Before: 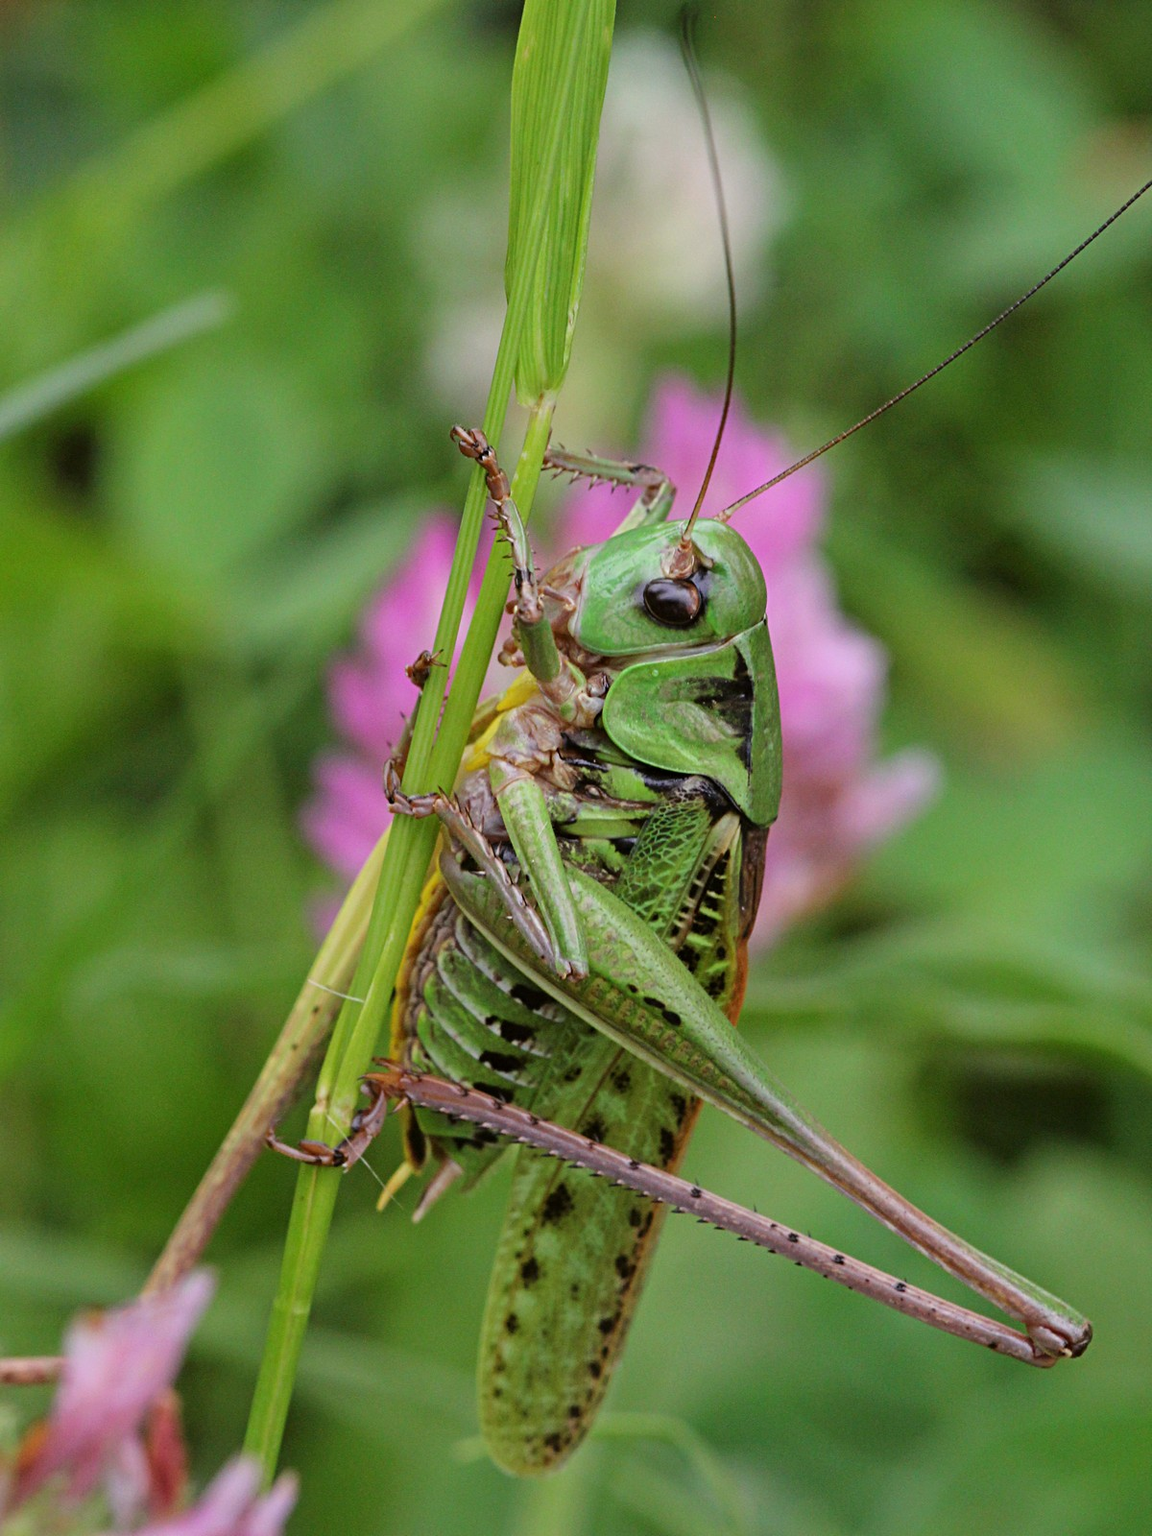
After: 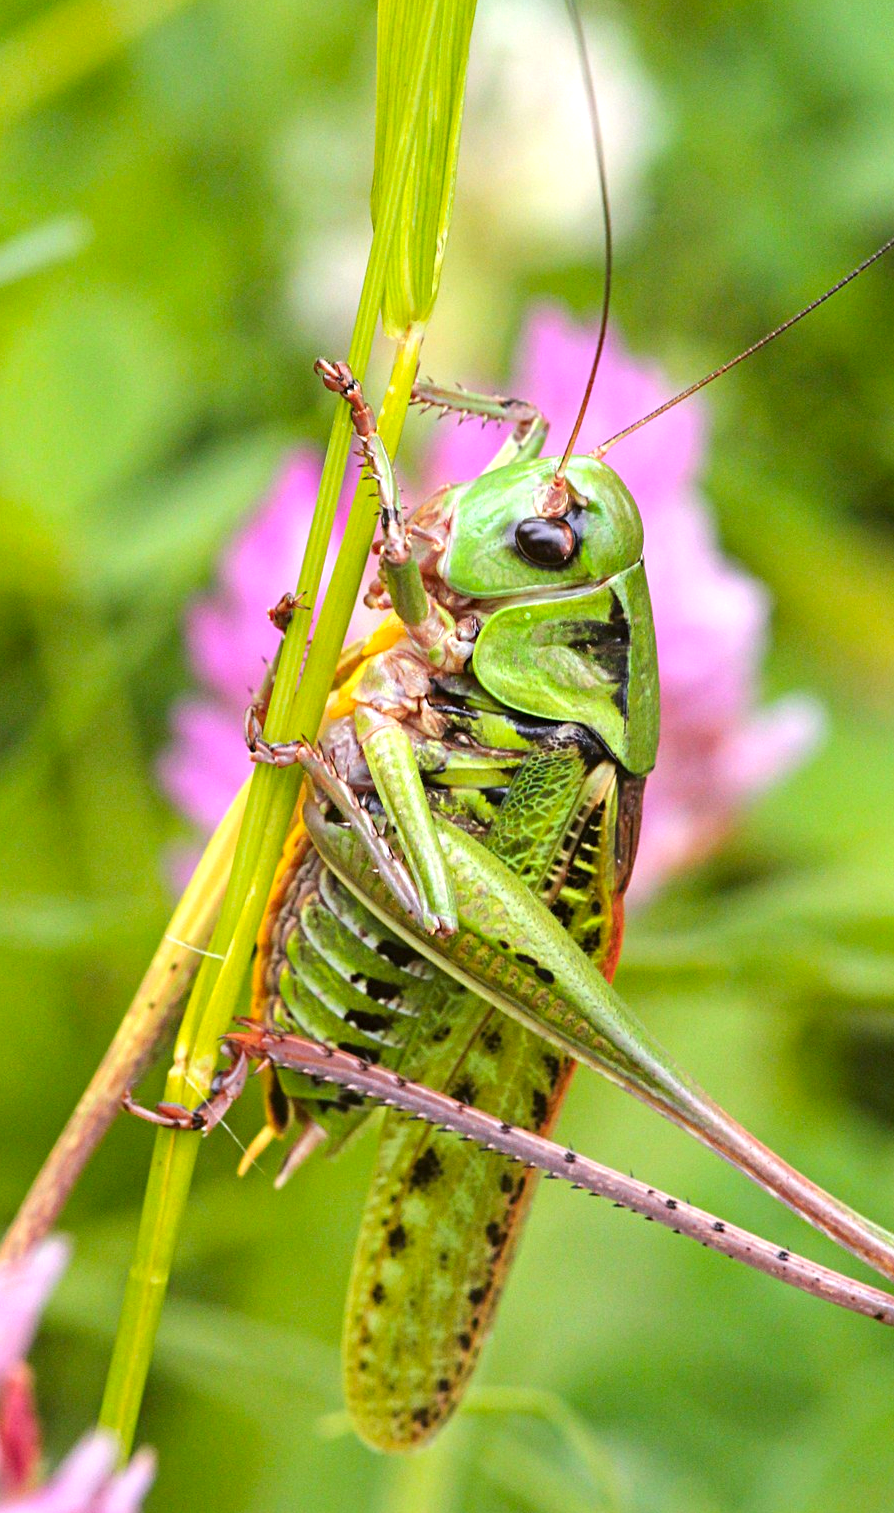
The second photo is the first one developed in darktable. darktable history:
crop and rotate: left 12.941%, top 5.385%, right 12.542%
color zones: curves: ch1 [(0.24, 0.629) (0.75, 0.5)]; ch2 [(0.255, 0.454) (0.745, 0.491)]
exposure: black level correction 0, exposure 1.016 EV, compensate highlight preservation false
